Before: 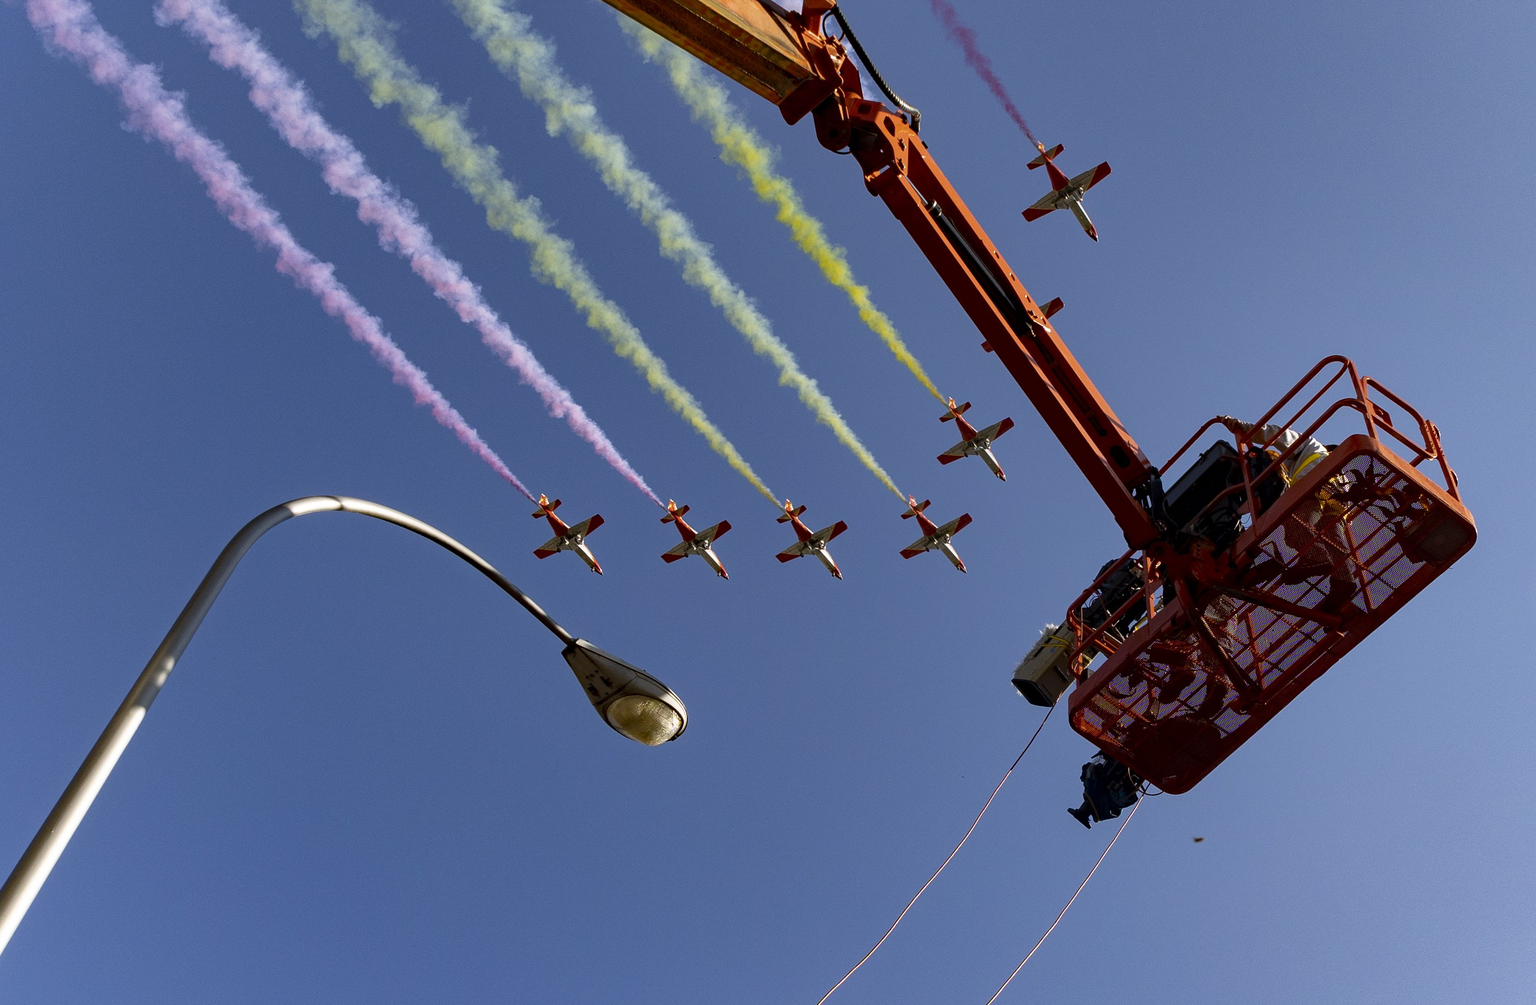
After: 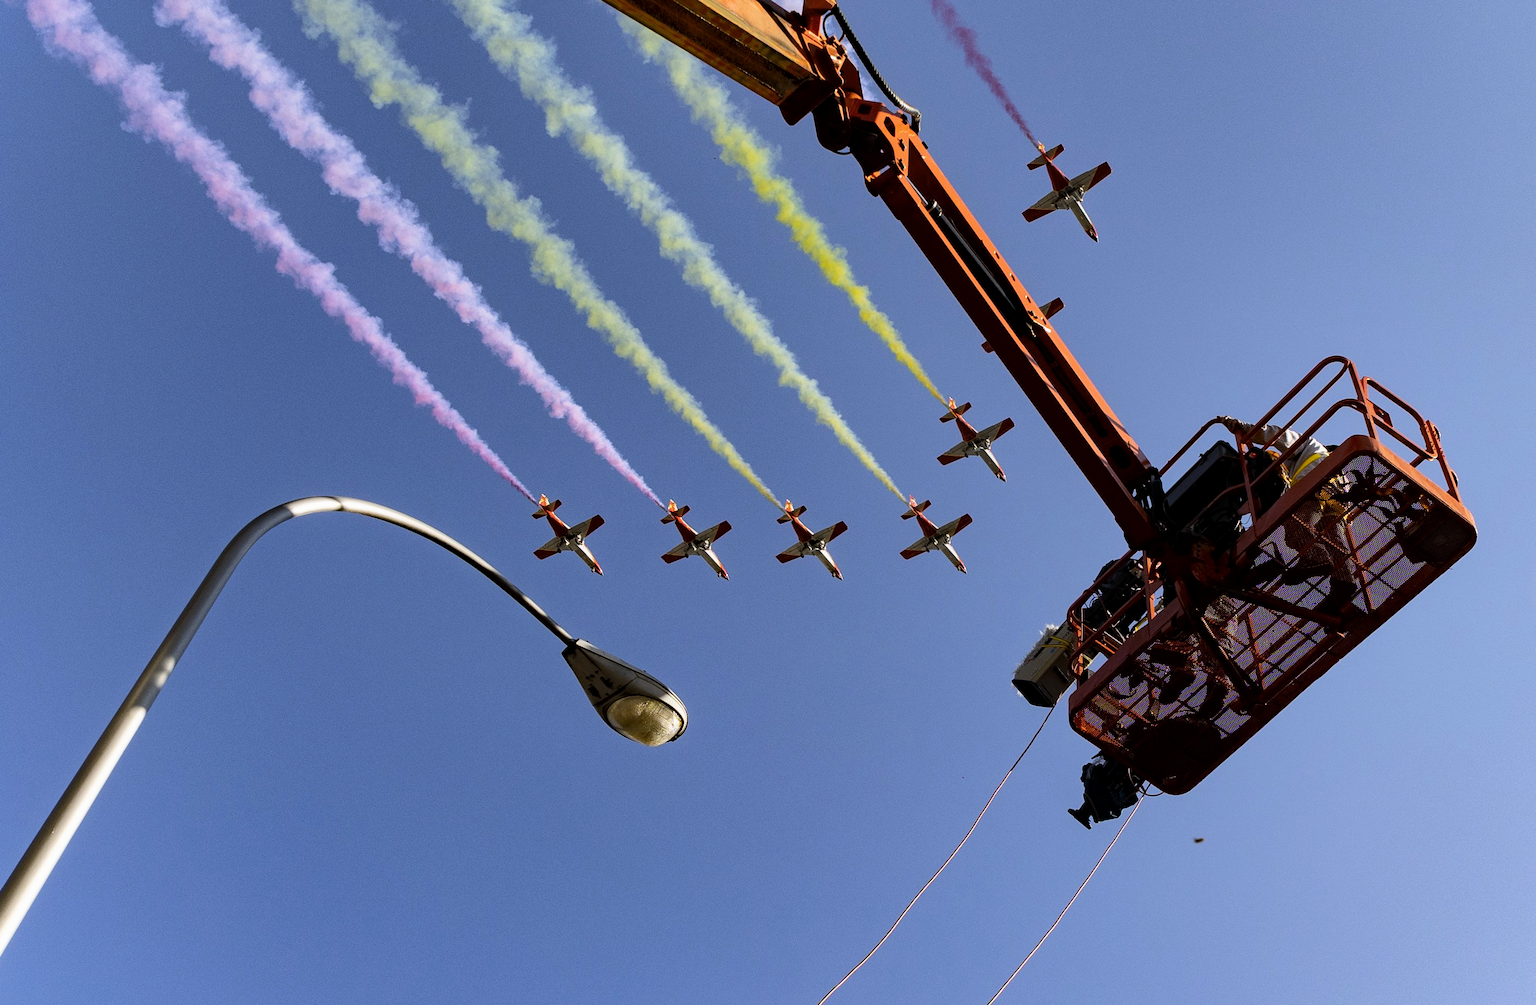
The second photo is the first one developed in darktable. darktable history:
tone curve: curves: ch0 [(0, 0) (0.037, 0.011) (0.131, 0.108) (0.279, 0.279) (0.476, 0.554) (0.617, 0.693) (0.704, 0.77) (0.813, 0.852) (0.916, 0.924) (1, 0.993)]; ch1 [(0, 0) (0.318, 0.278) (0.444, 0.427) (0.493, 0.492) (0.508, 0.502) (0.534, 0.531) (0.562, 0.571) (0.626, 0.667) (0.746, 0.764) (1, 1)]; ch2 [(0, 0) (0.316, 0.292) (0.381, 0.37) (0.423, 0.448) (0.476, 0.492) (0.502, 0.498) (0.522, 0.518) (0.533, 0.532) (0.586, 0.631) (0.634, 0.663) (0.7, 0.7) (0.861, 0.808) (1, 0.951)], color space Lab, linked channels, preserve colors none
